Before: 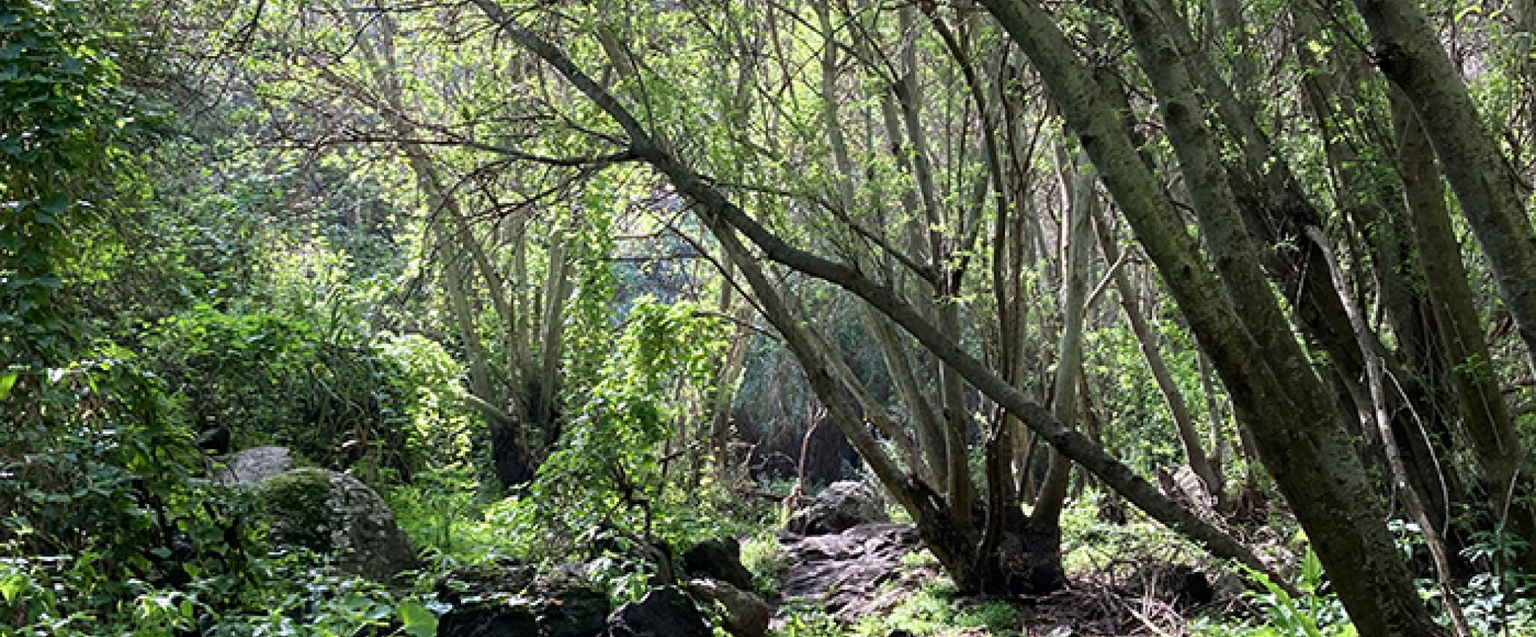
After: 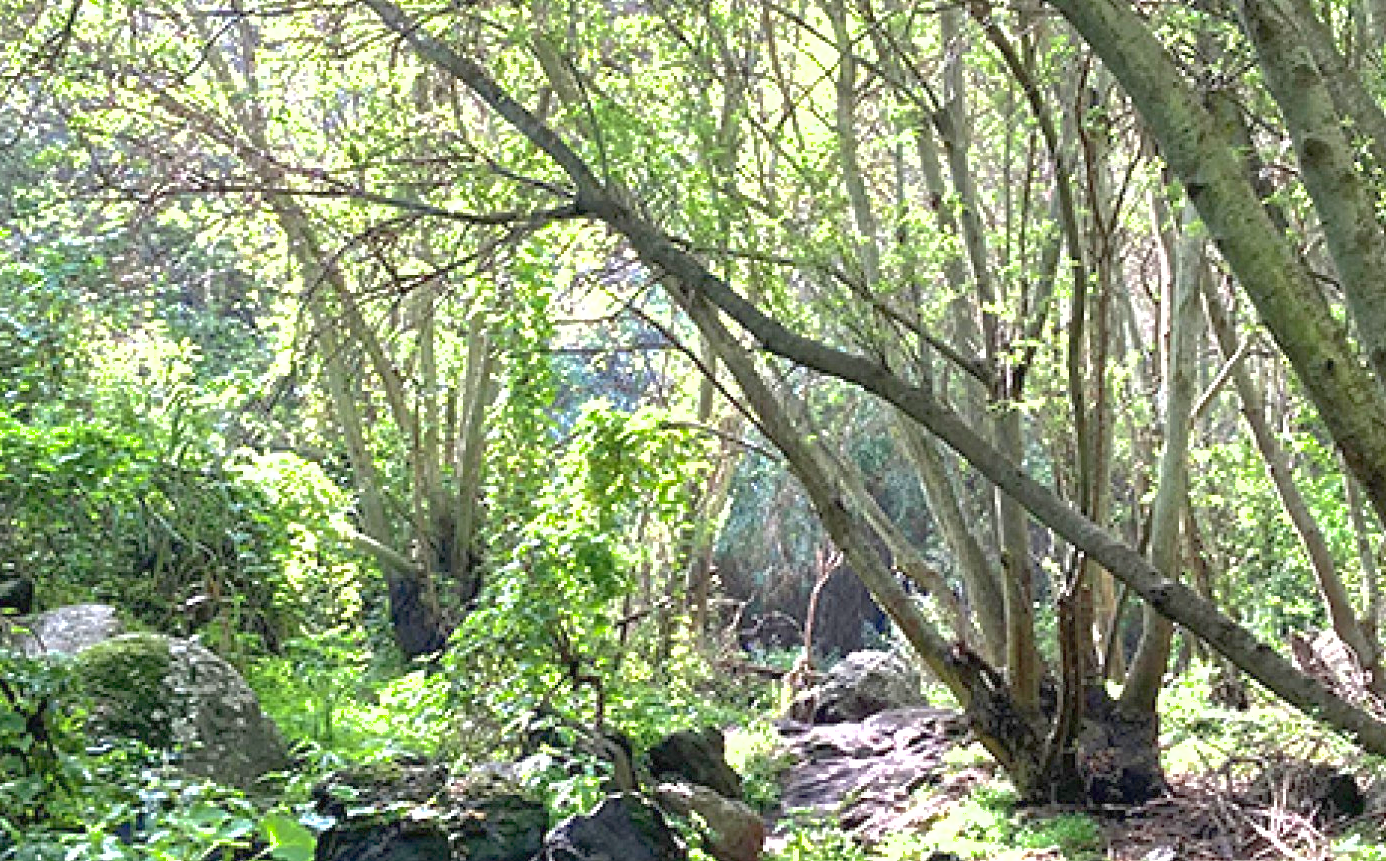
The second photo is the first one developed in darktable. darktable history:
crop and rotate: left 13.342%, right 19.991%
tone equalizer: -8 EV 1 EV, -7 EV 1 EV, -6 EV 1 EV, -5 EV 1 EV, -4 EV 1 EV, -3 EV 0.75 EV, -2 EV 0.5 EV, -1 EV 0.25 EV
exposure: black level correction 0, exposure 1.1 EV, compensate exposure bias true, compensate highlight preservation false
shadows and highlights: on, module defaults
